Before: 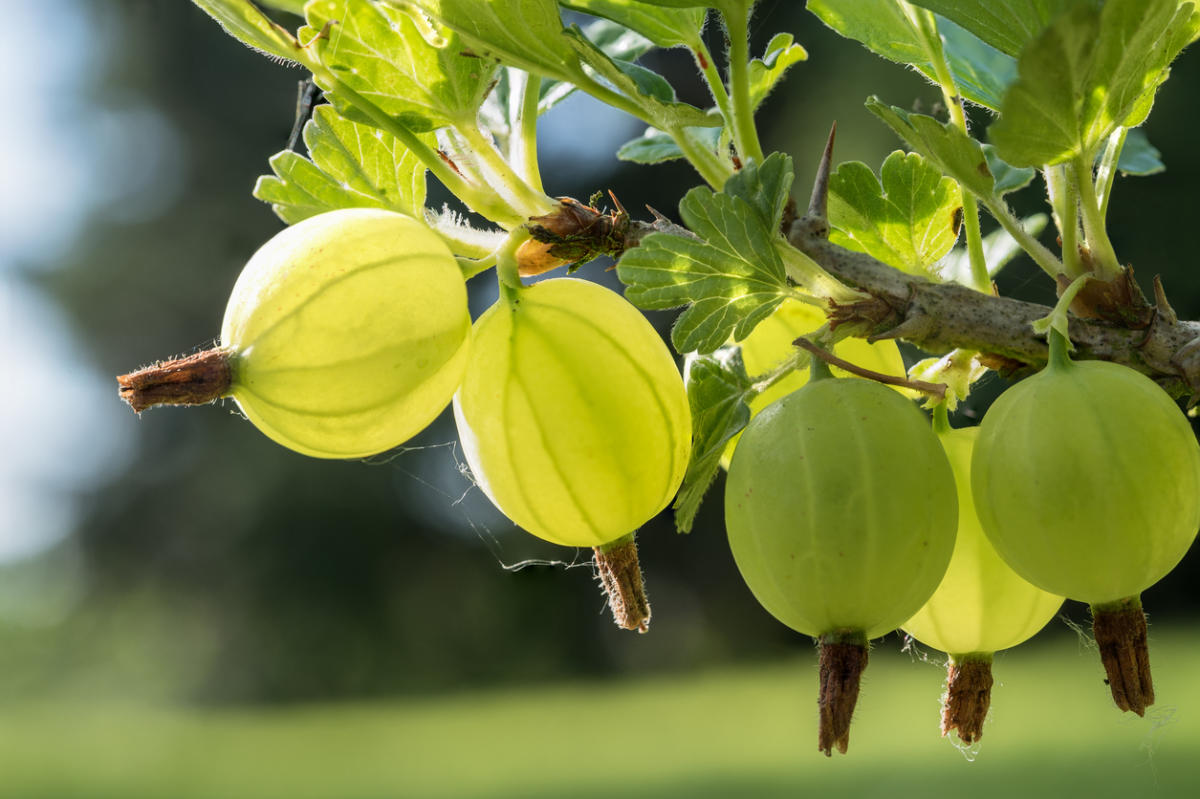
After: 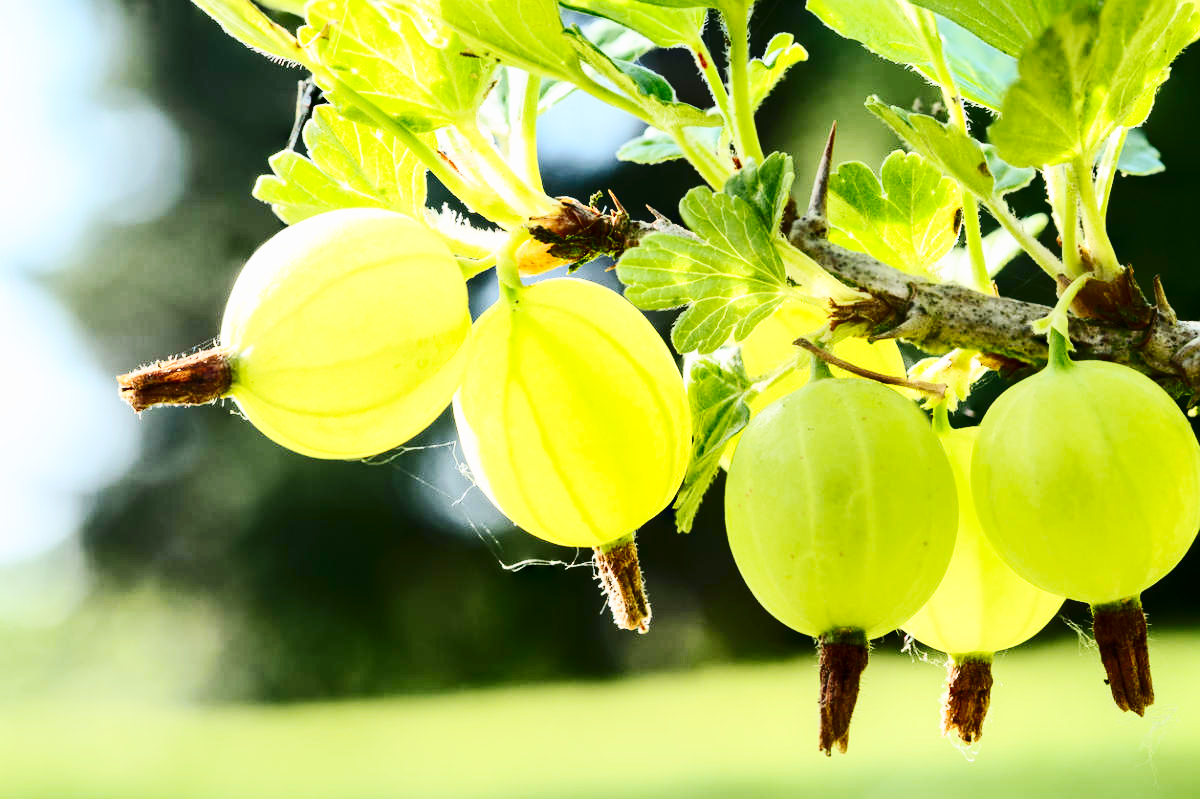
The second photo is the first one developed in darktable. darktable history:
contrast brightness saturation: contrast 0.396, brightness 0.041, saturation 0.249
base curve: curves: ch0 [(0, 0) (0.025, 0.046) (0.112, 0.277) (0.467, 0.74) (0.814, 0.929) (1, 0.942)], preserve colors none
